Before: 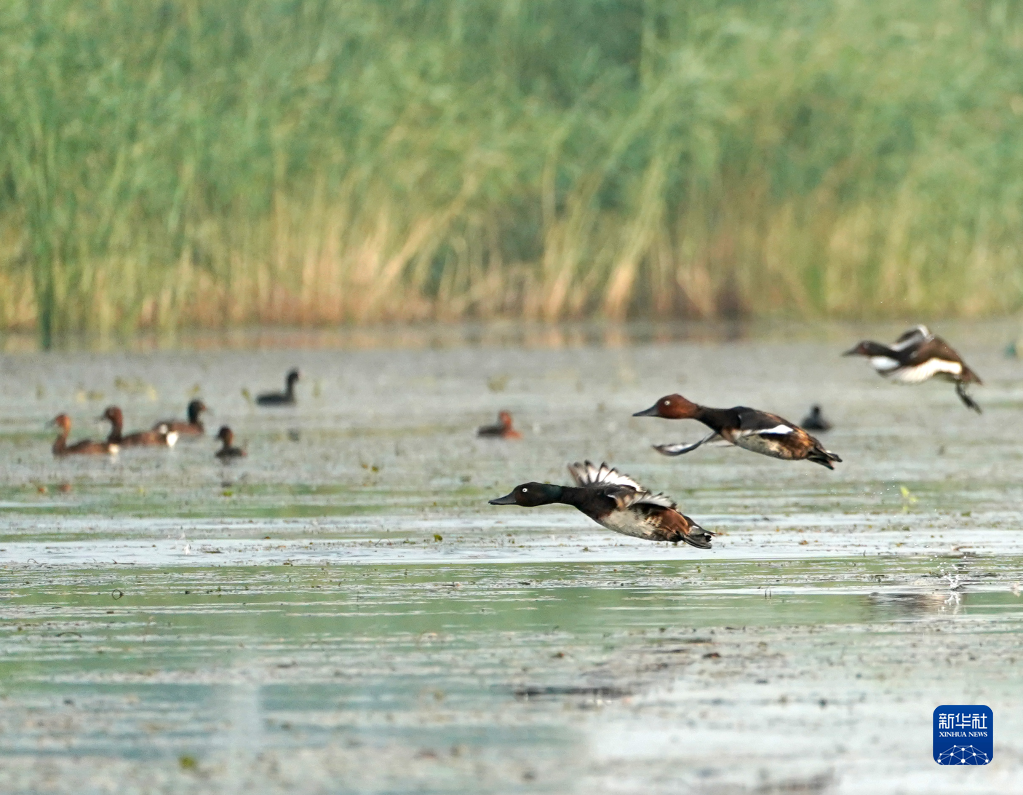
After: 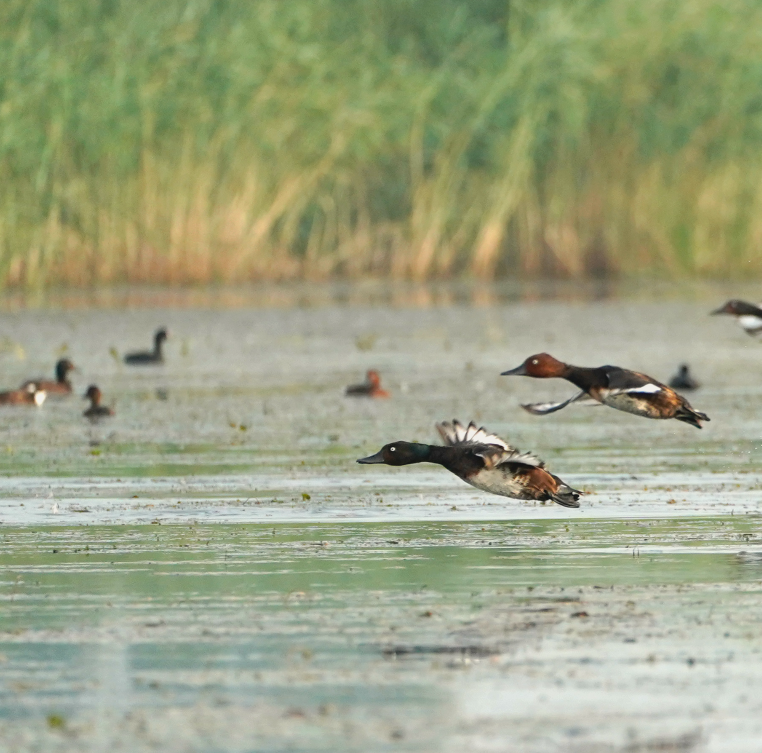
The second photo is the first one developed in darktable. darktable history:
crop and rotate: left 12.919%, top 5.238%, right 12.547%
contrast brightness saturation: contrast -0.117
color correction: highlights b* 2.93
